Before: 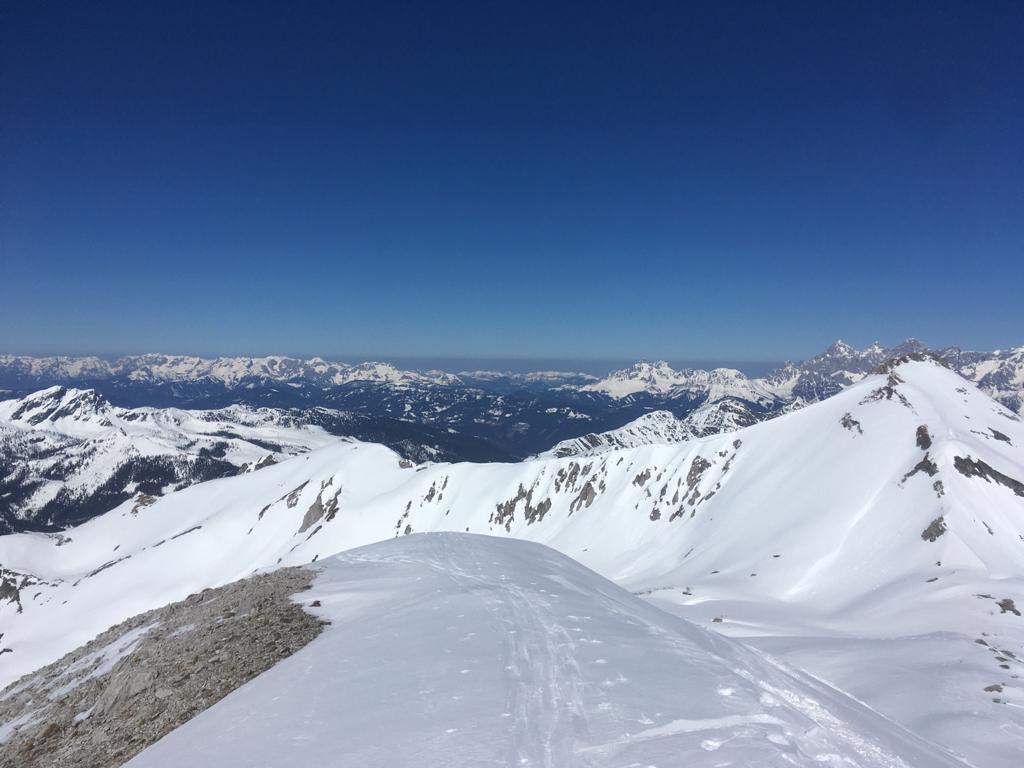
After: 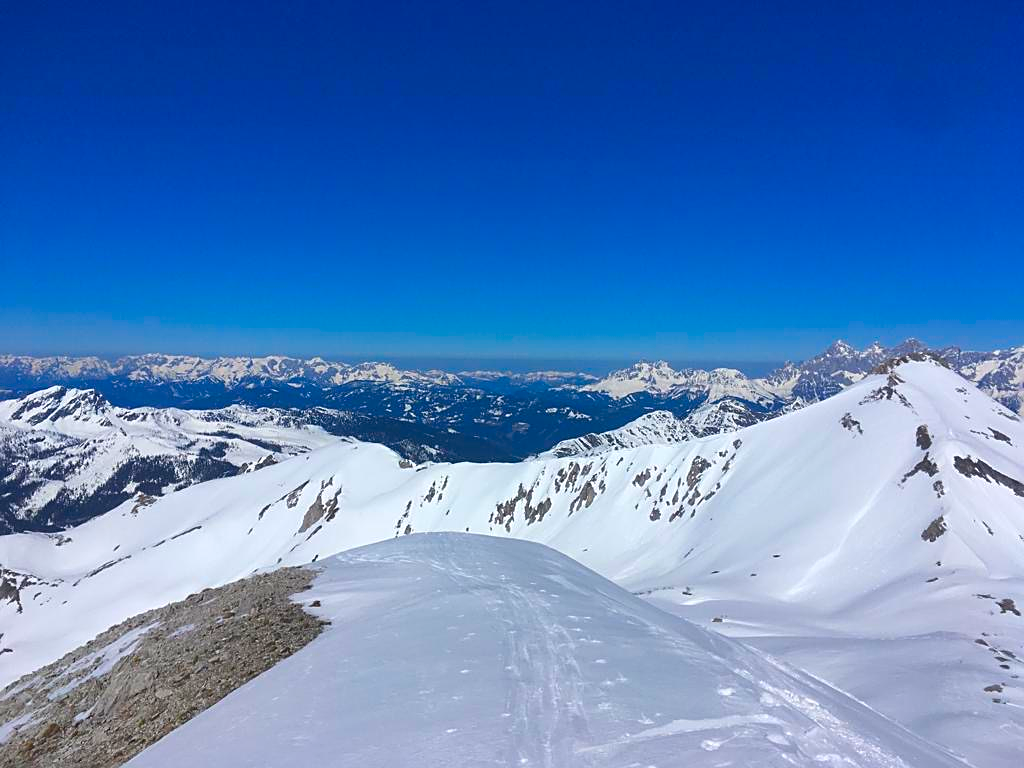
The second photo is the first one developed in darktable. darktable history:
color correction: saturation 1.8
sharpen: on, module defaults
exposure: exposure -0.064 EV, compensate highlight preservation false
shadows and highlights: shadows 37.27, highlights -28.18, soften with gaussian
